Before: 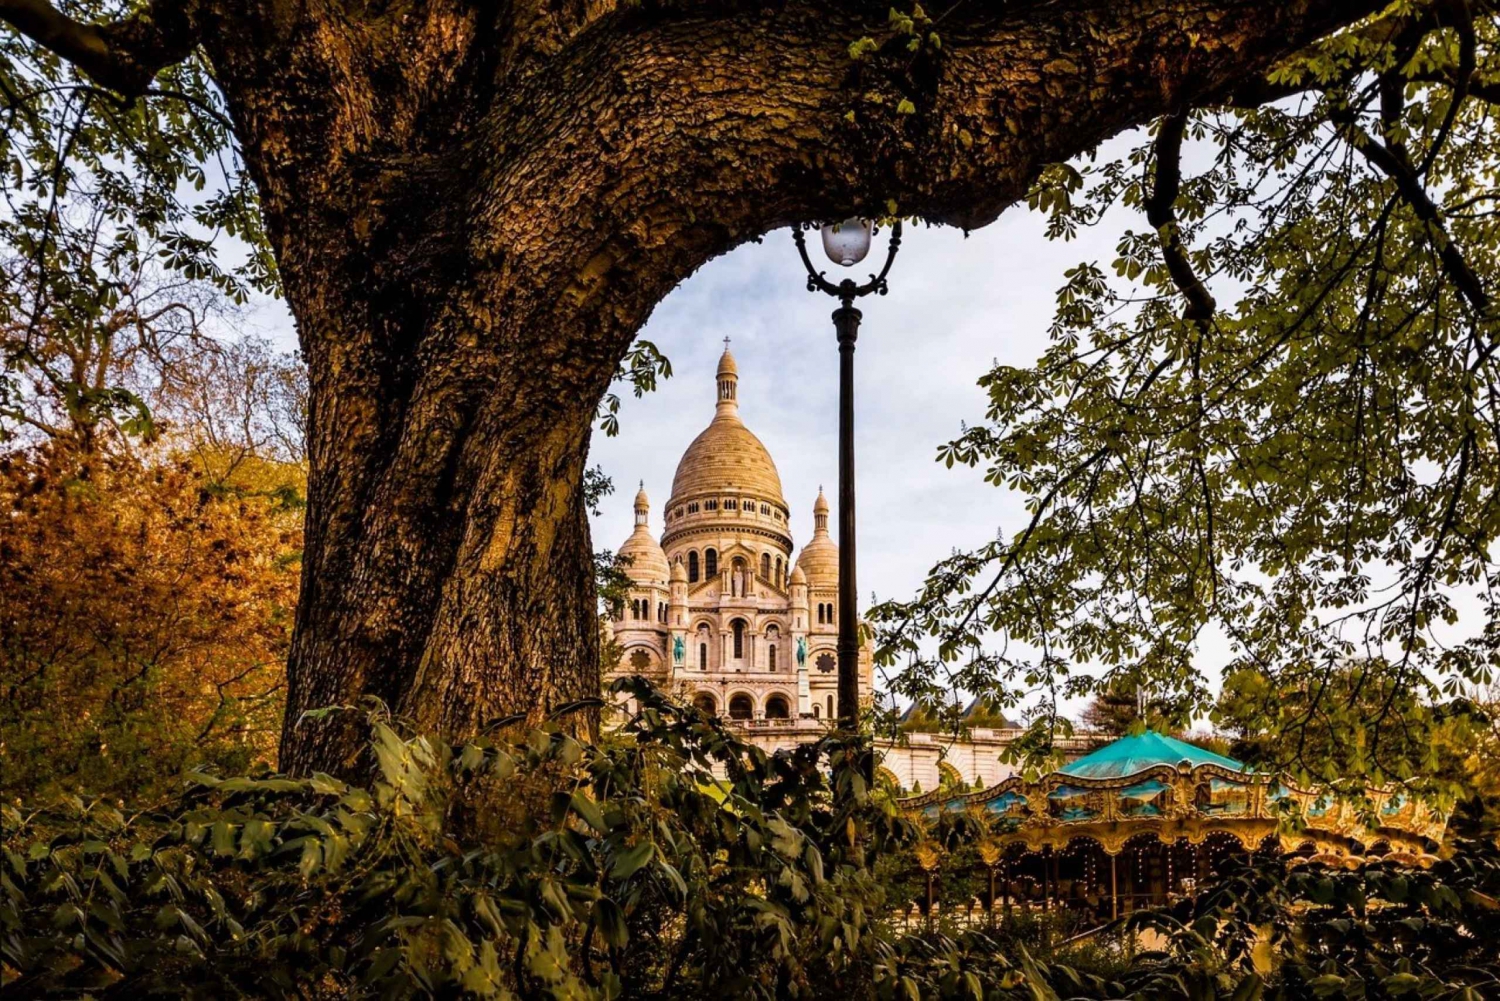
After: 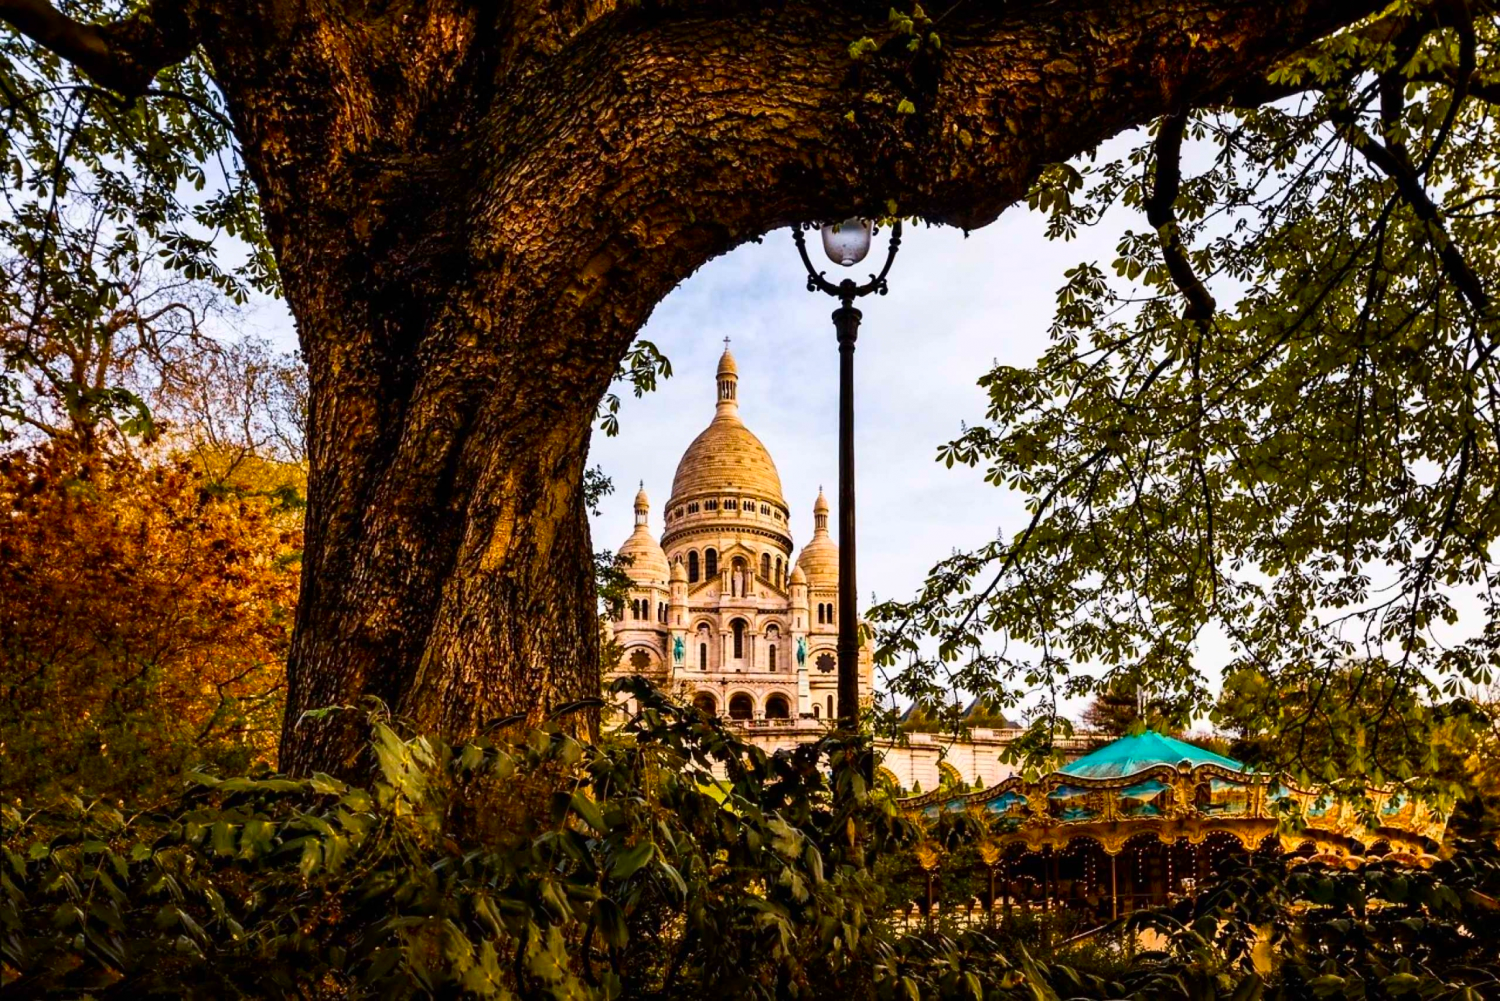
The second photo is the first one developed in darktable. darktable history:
contrast brightness saturation: contrast 0.183, saturation 0.305
